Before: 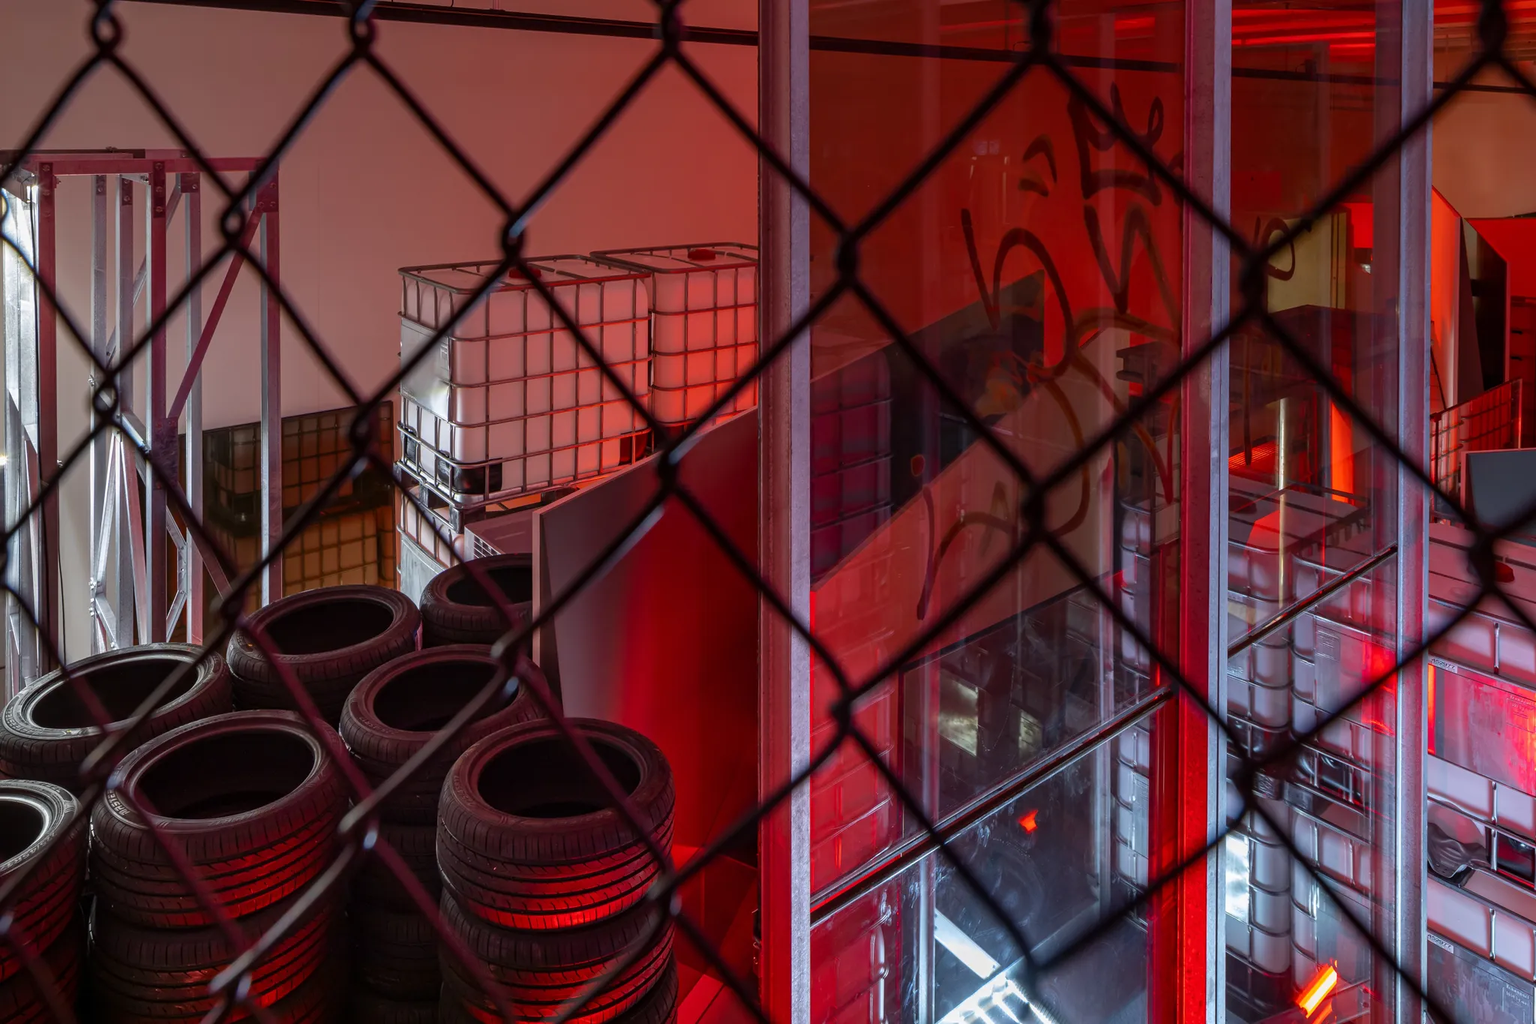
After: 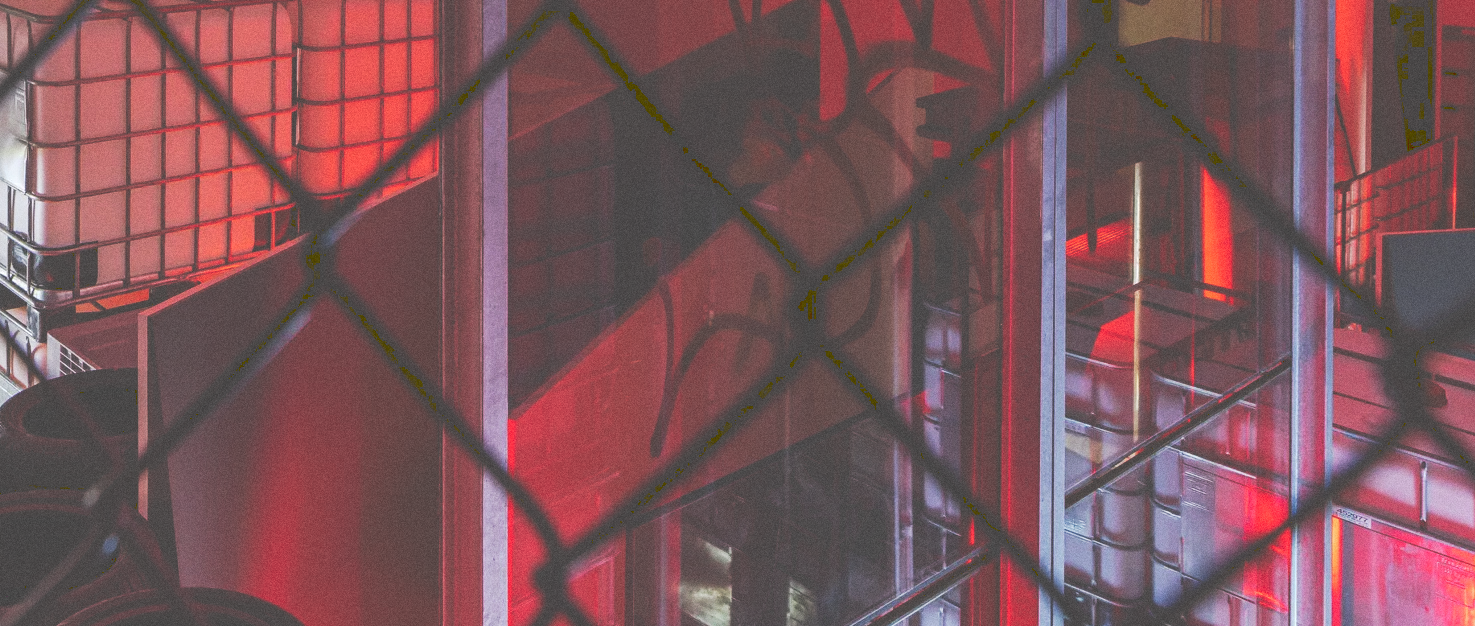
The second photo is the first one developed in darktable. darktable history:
grain: coarseness 3.21 ISO
tone curve: curves: ch0 [(0, 0) (0.003, 0.301) (0.011, 0.302) (0.025, 0.307) (0.044, 0.313) (0.069, 0.316) (0.1, 0.322) (0.136, 0.325) (0.177, 0.341) (0.224, 0.358) (0.277, 0.386) (0.335, 0.429) (0.399, 0.486) (0.468, 0.556) (0.543, 0.644) (0.623, 0.728) (0.709, 0.796) (0.801, 0.854) (0.898, 0.908) (1, 1)], preserve colors none
crop and rotate: left 27.938%, top 27.046%, bottom 27.046%
